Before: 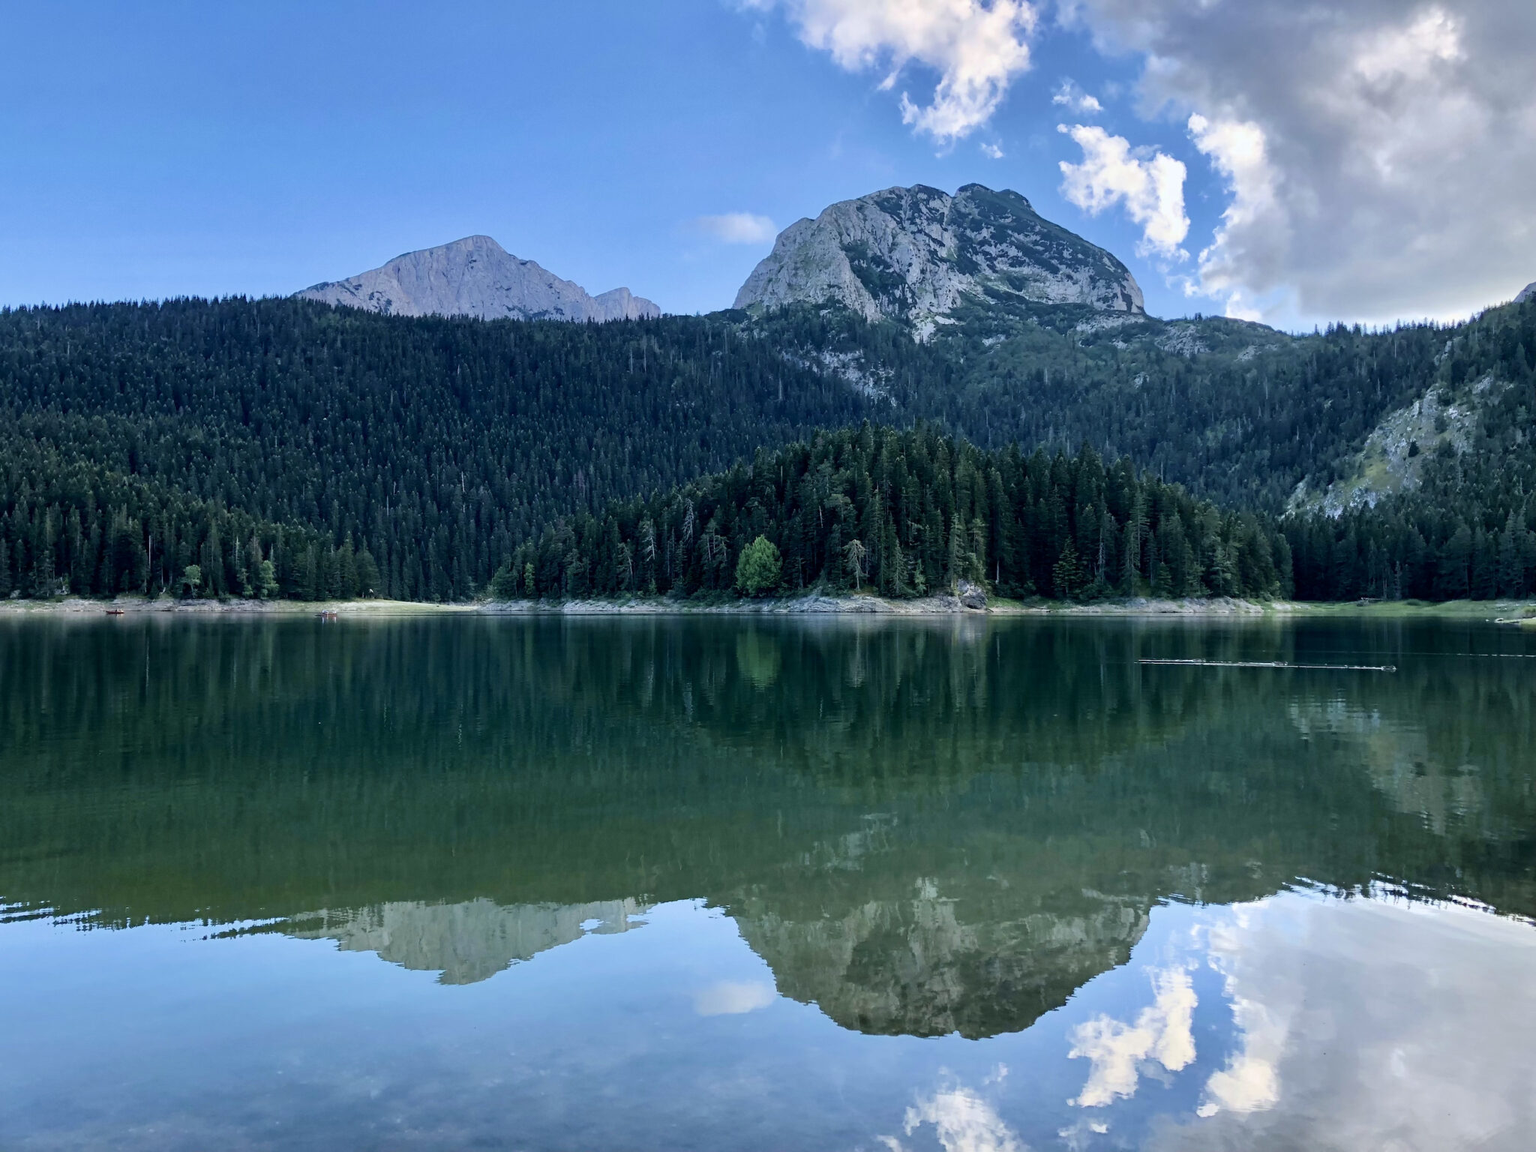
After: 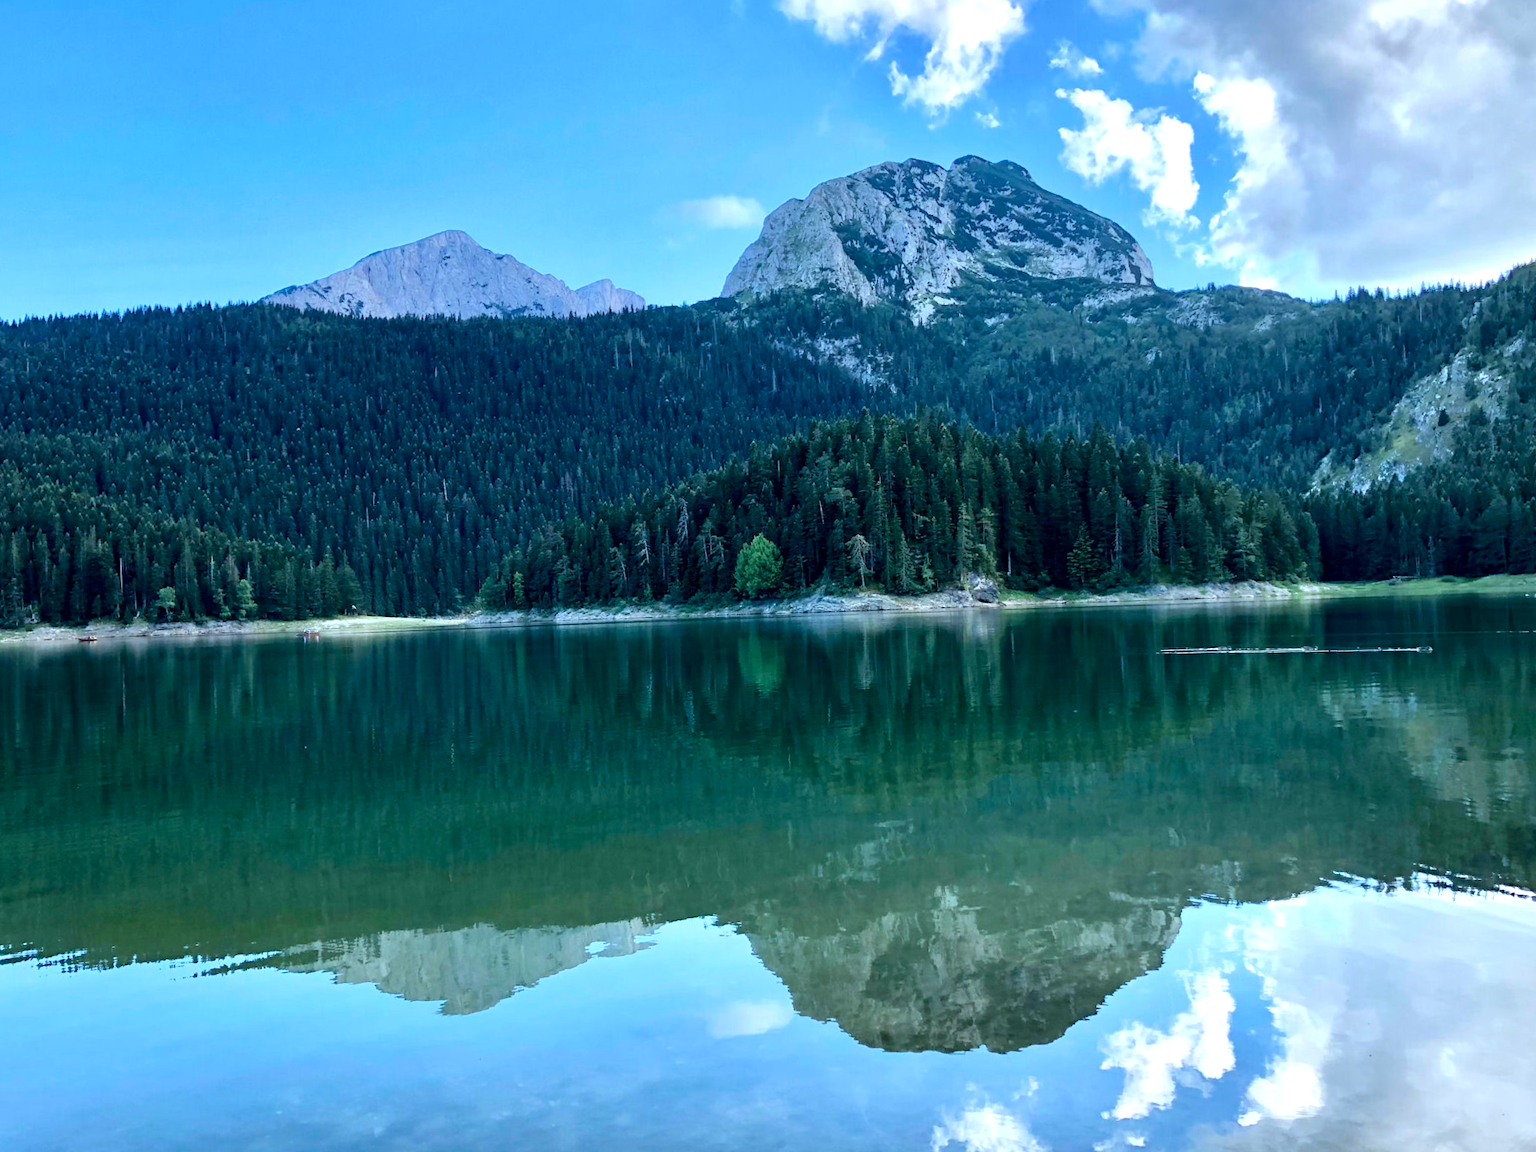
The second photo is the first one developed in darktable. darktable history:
rotate and perspective: rotation -2.12°, lens shift (vertical) 0.009, lens shift (horizontal) -0.008, automatic cropping original format, crop left 0.036, crop right 0.964, crop top 0.05, crop bottom 0.959
tone equalizer: on, module defaults
color calibration: illuminant Planckian (black body), adaptation linear Bradford (ICC v4), x 0.364, y 0.367, temperature 4417.56 K, saturation algorithm version 1 (2020)
exposure: black level correction 0.001, exposure 0.5 EV, compensate exposure bias true, compensate highlight preservation false
